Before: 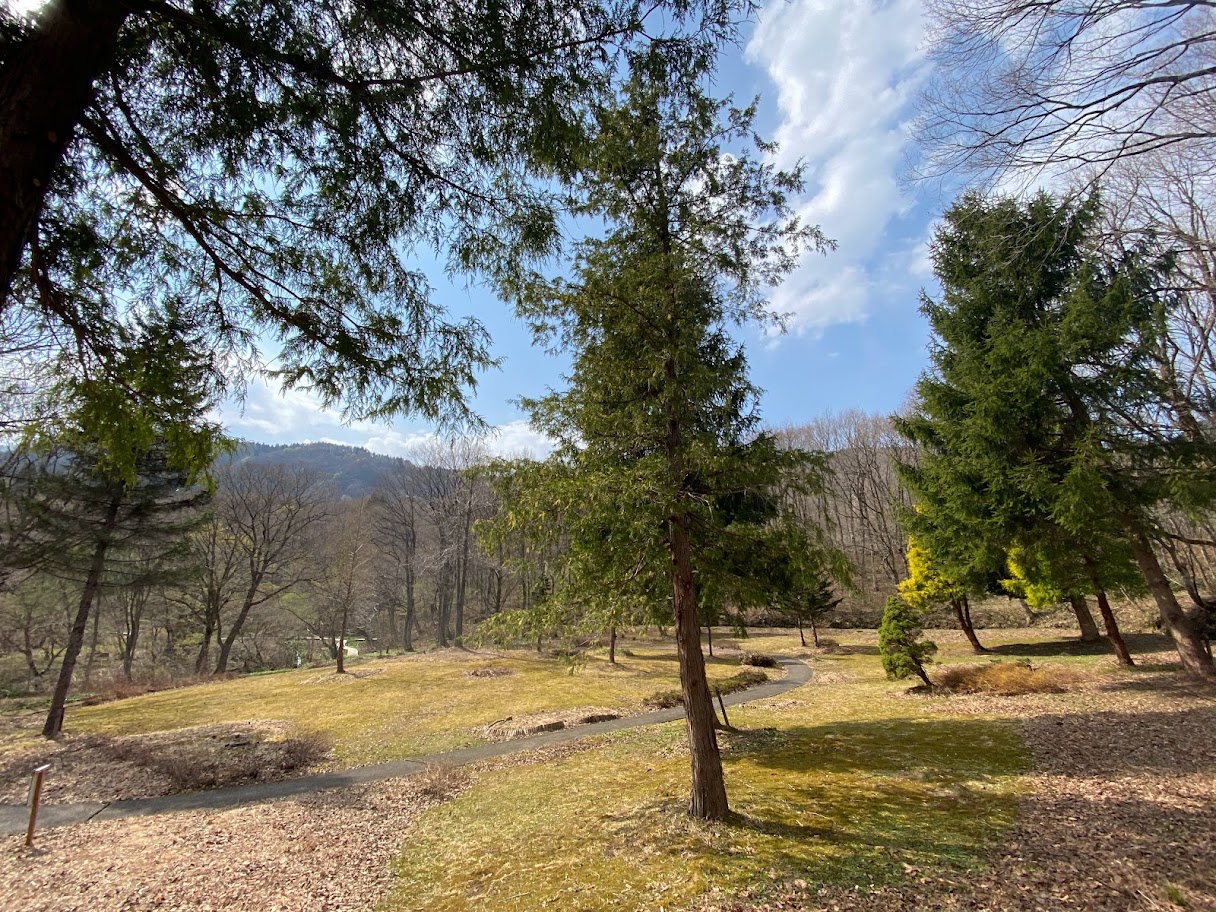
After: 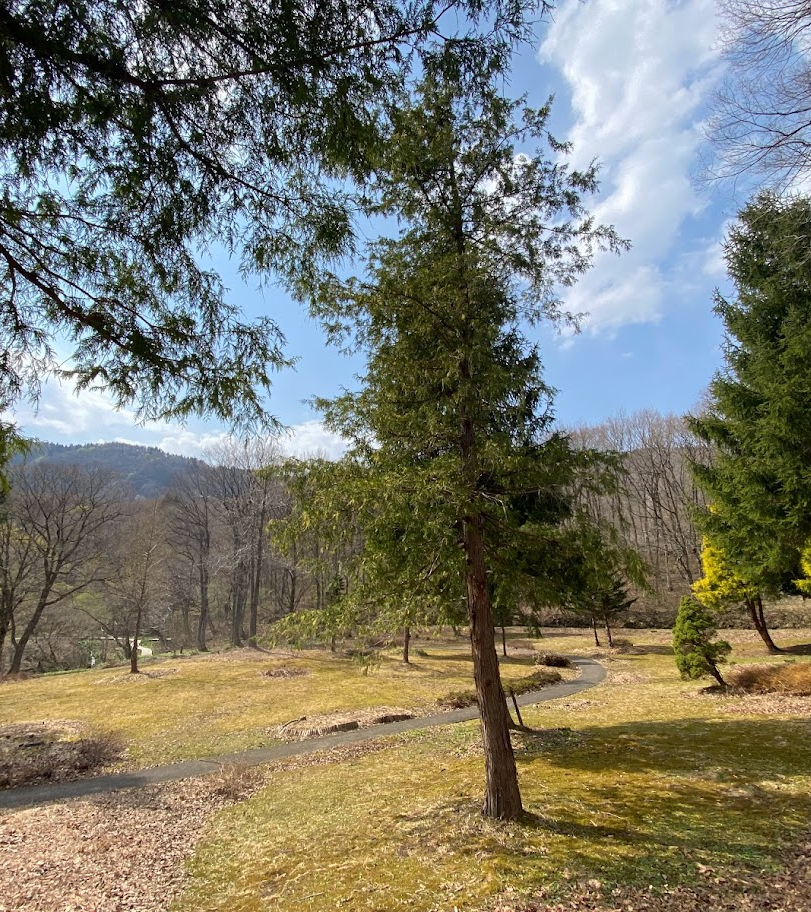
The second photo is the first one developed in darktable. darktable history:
crop: left 16.996%, right 16.273%
